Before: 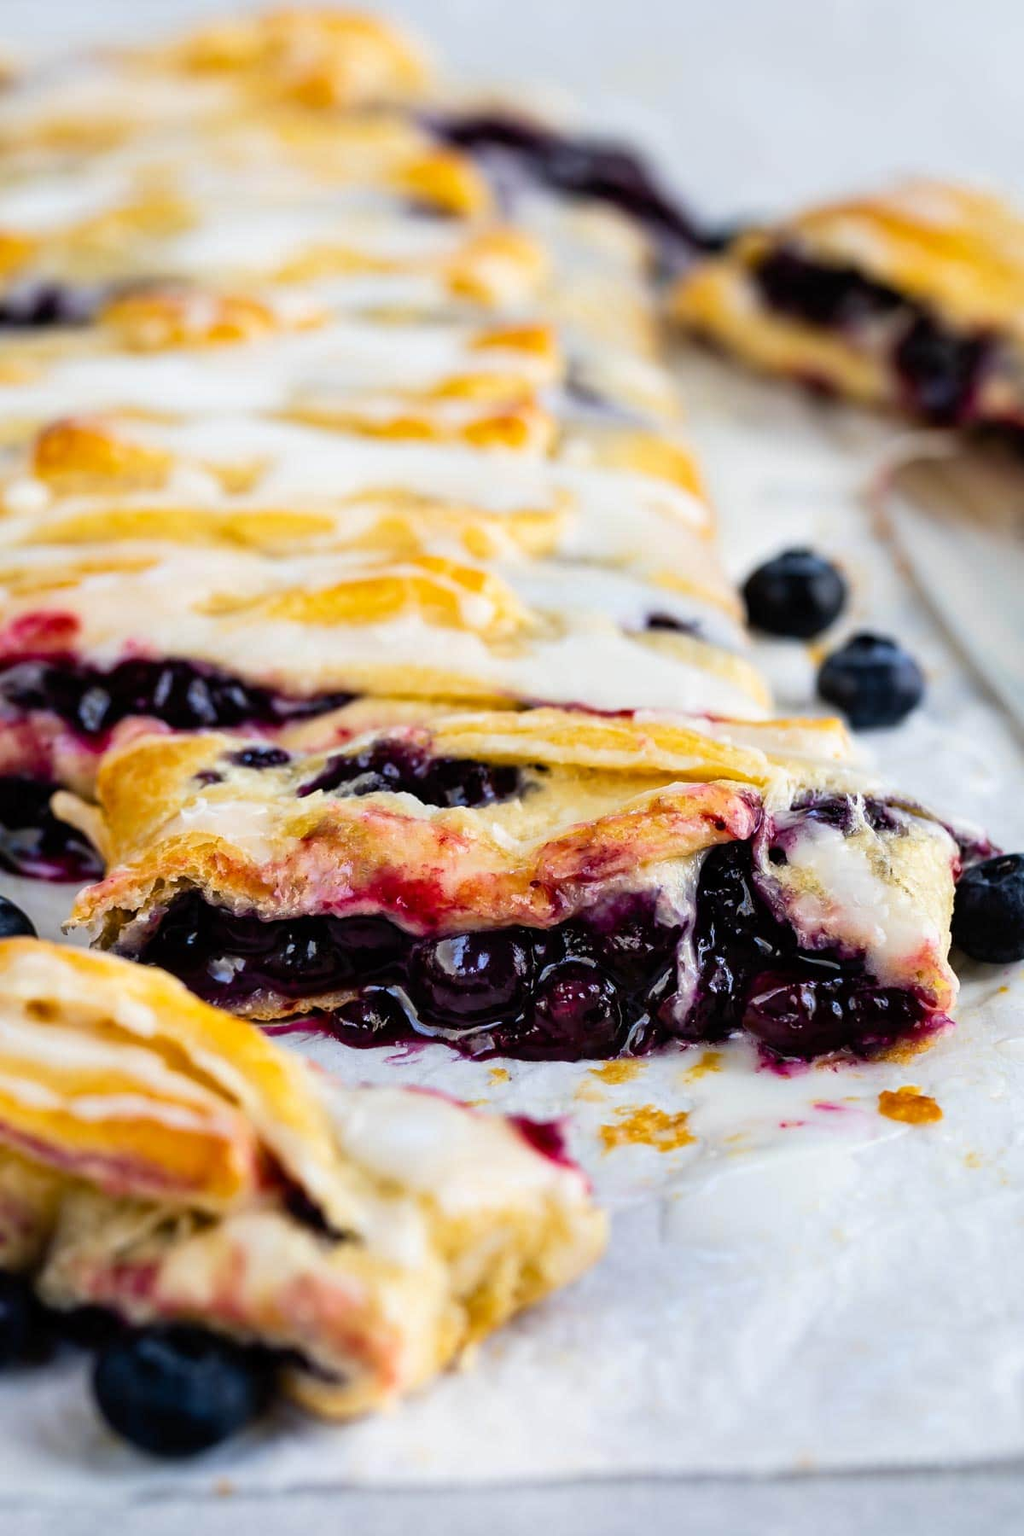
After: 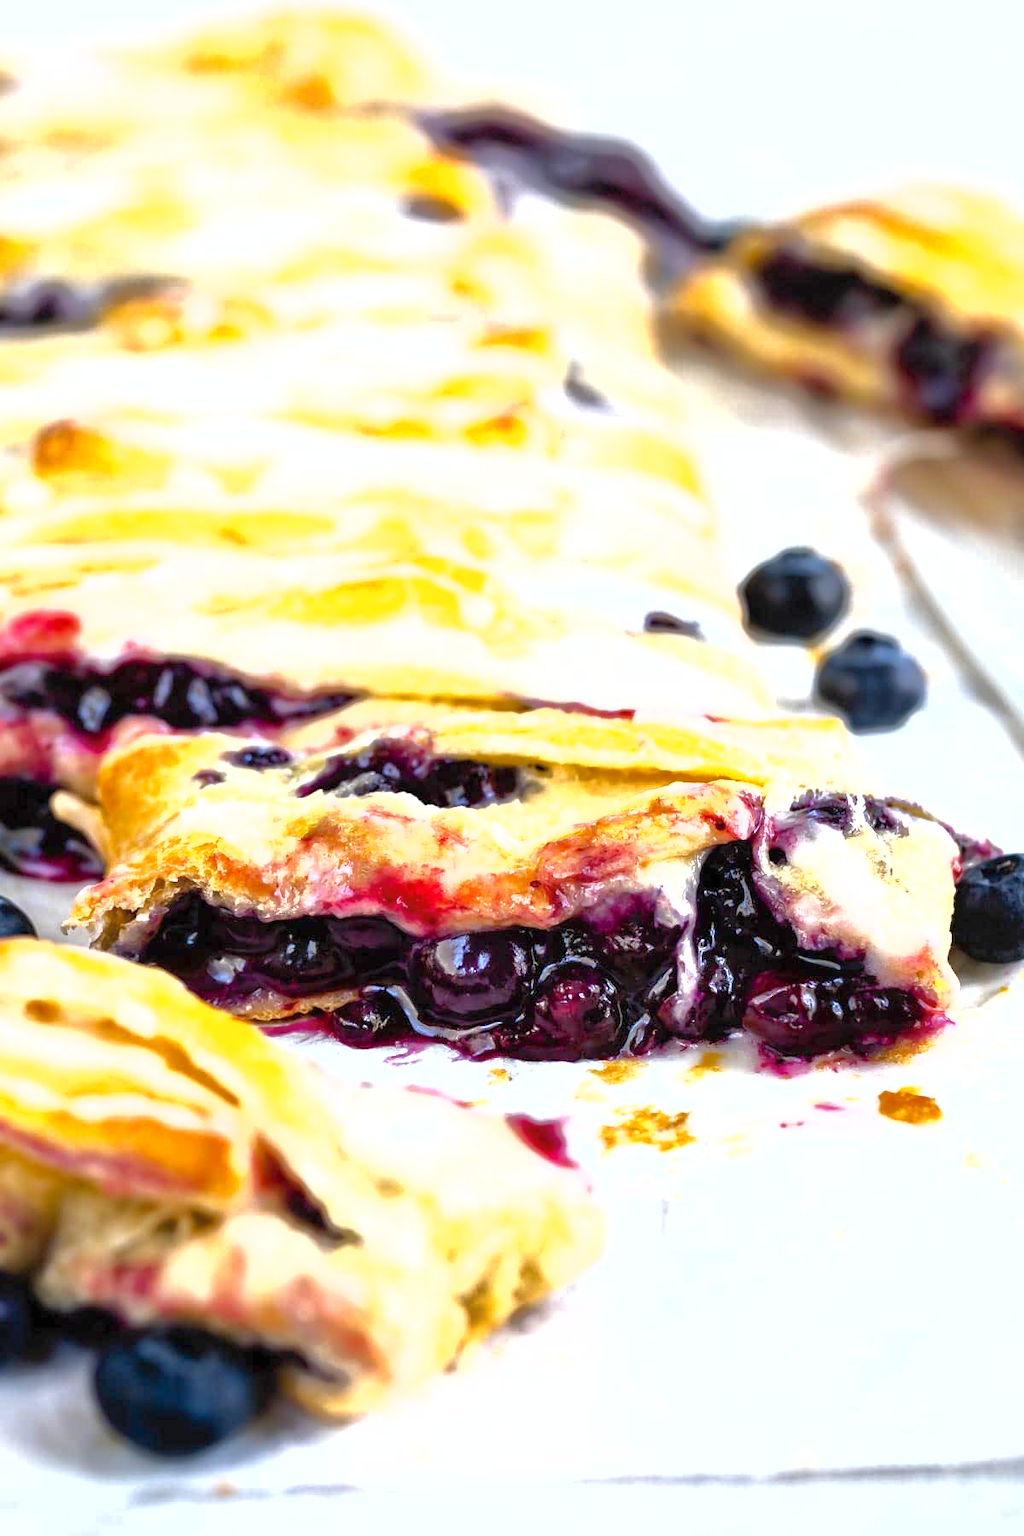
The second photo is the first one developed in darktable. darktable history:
shadows and highlights: highlights color adjustment 0.764%
exposure: black level correction 0, exposure 1 EV, compensate highlight preservation false
